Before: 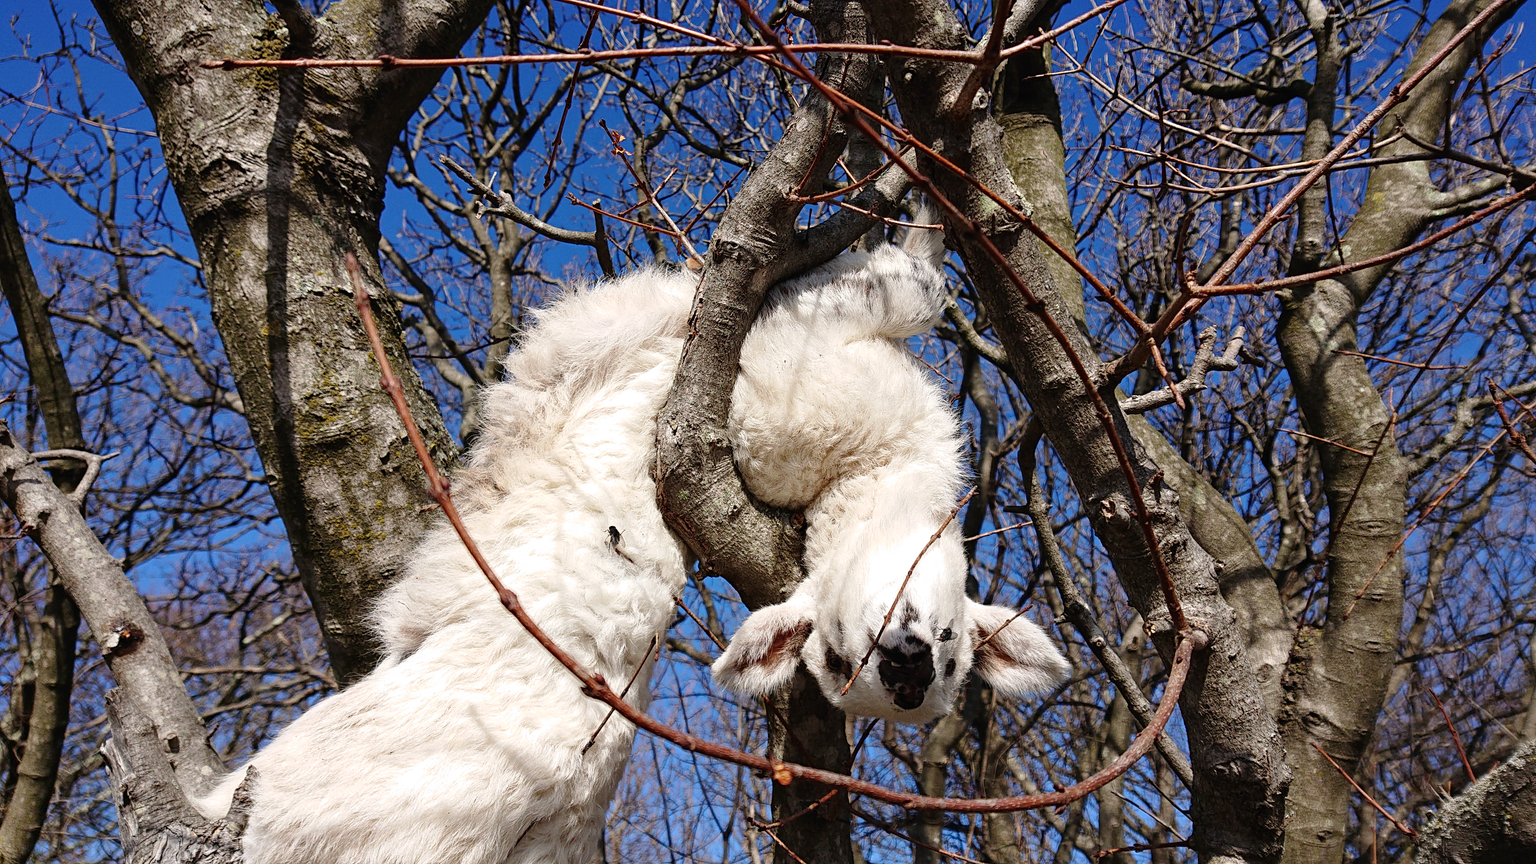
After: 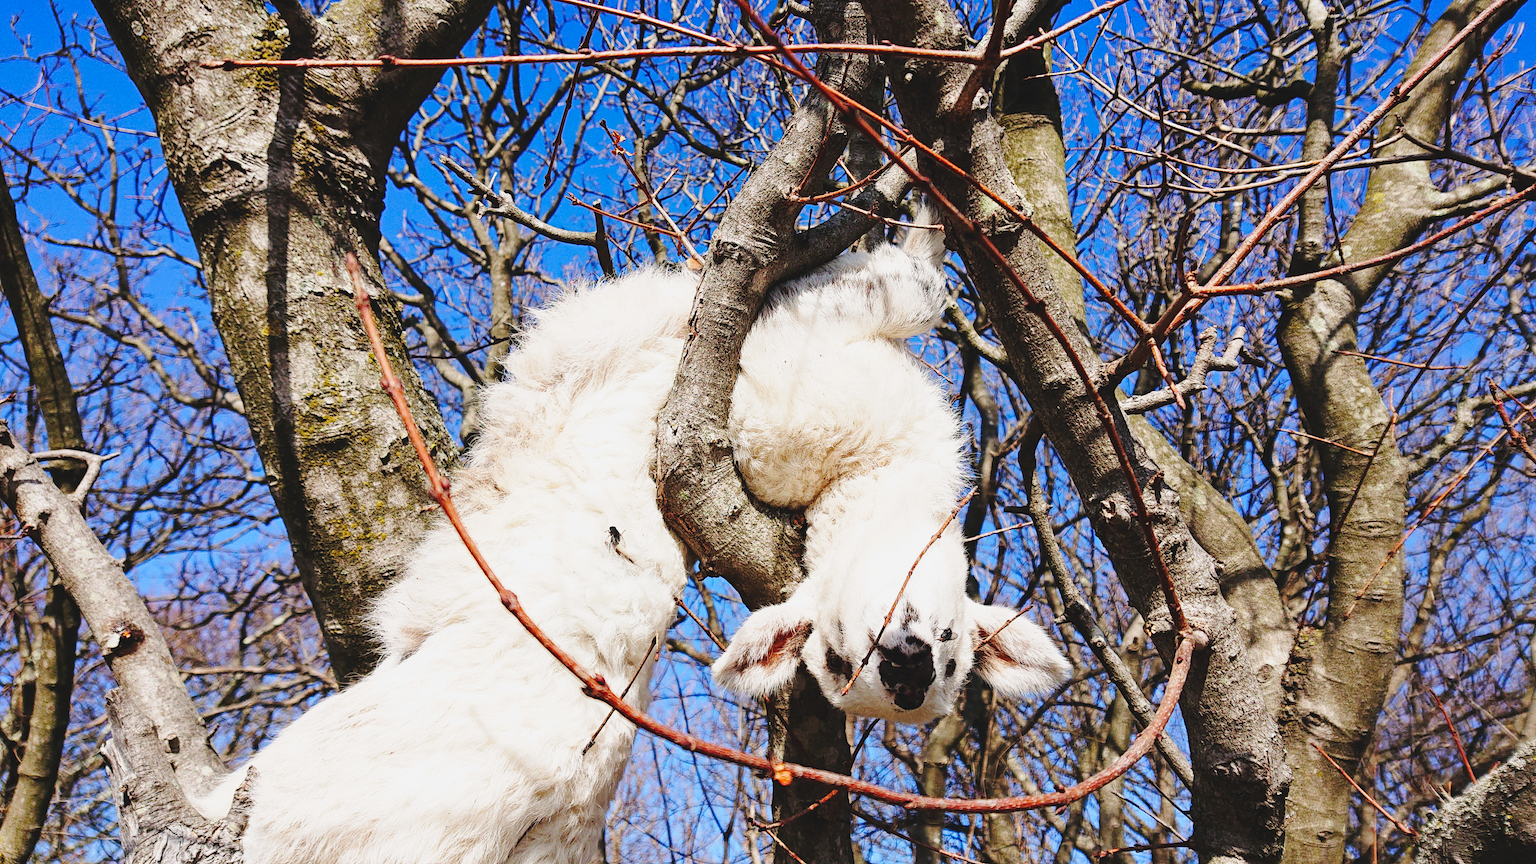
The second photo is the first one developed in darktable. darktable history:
contrast brightness saturation: contrast -0.095, brightness 0.051, saturation 0.079
base curve: curves: ch0 [(0, 0) (0.028, 0.03) (0.121, 0.232) (0.46, 0.748) (0.859, 0.968) (1, 1)], preserve colors none
